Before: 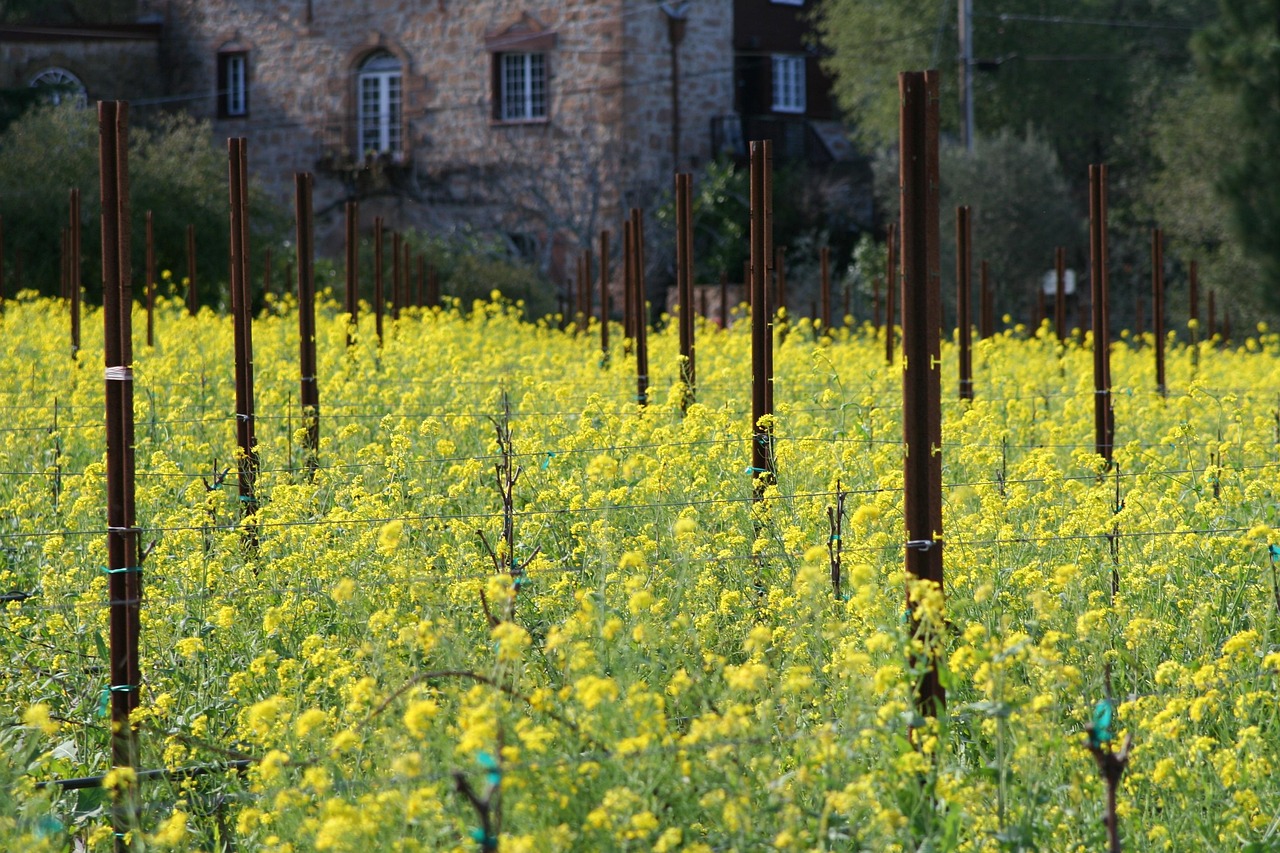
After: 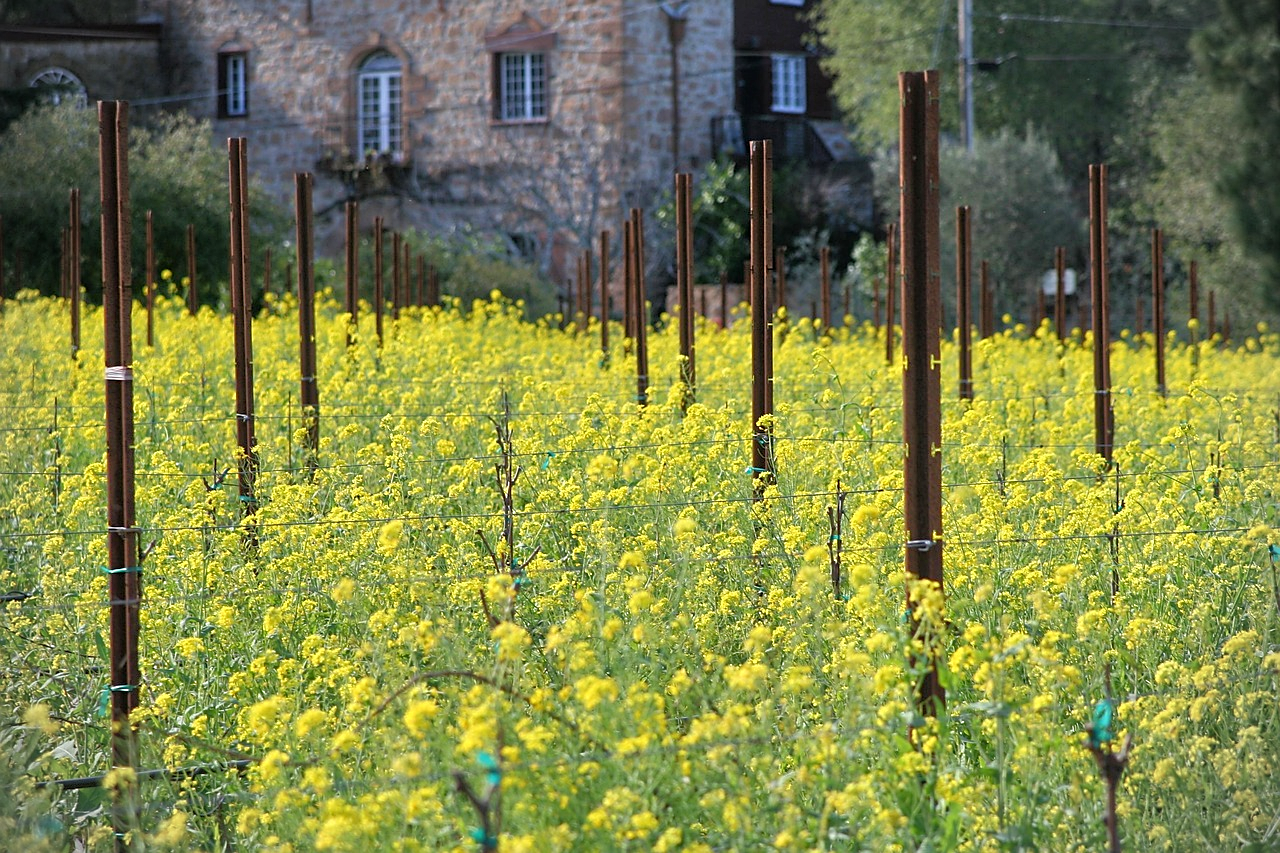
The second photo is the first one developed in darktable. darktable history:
vignetting: fall-off start 88.95%, fall-off radius 43.89%, width/height ratio 1.169
tone equalizer: -7 EV 0.148 EV, -6 EV 0.572 EV, -5 EV 1.12 EV, -4 EV 1.31 EV, -3 EV 1.12 EV, -2 EV 0.6 EV, -1 EV 0.147 EV
sharpen: radius 1.888, amount 0.408, threshold 1.718
